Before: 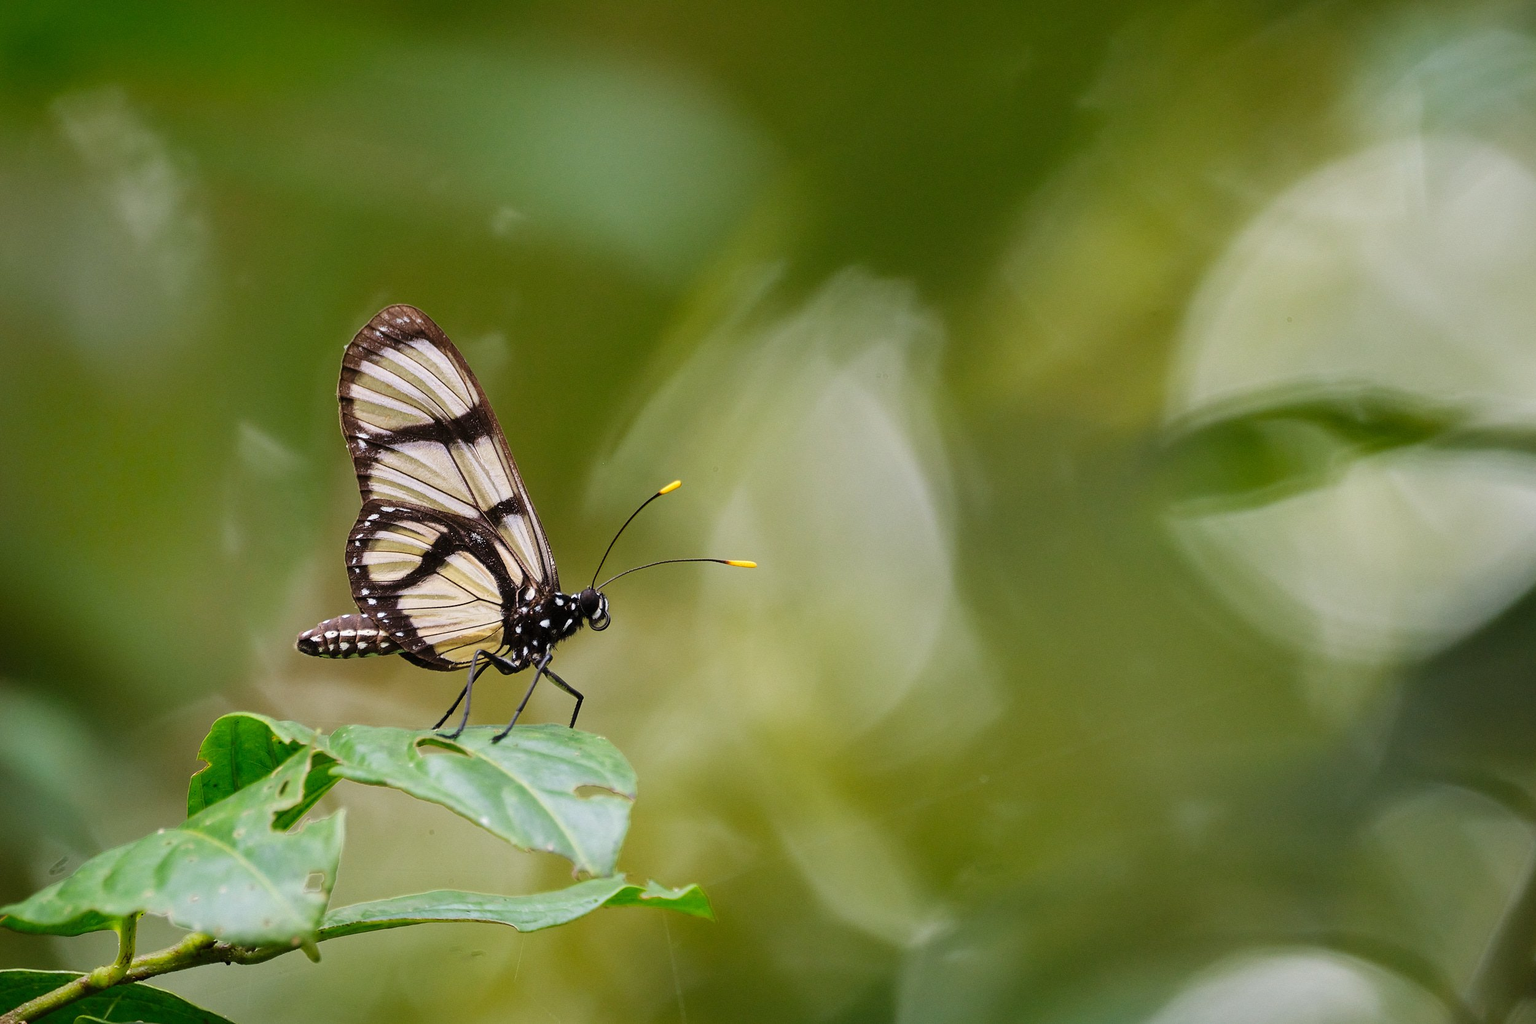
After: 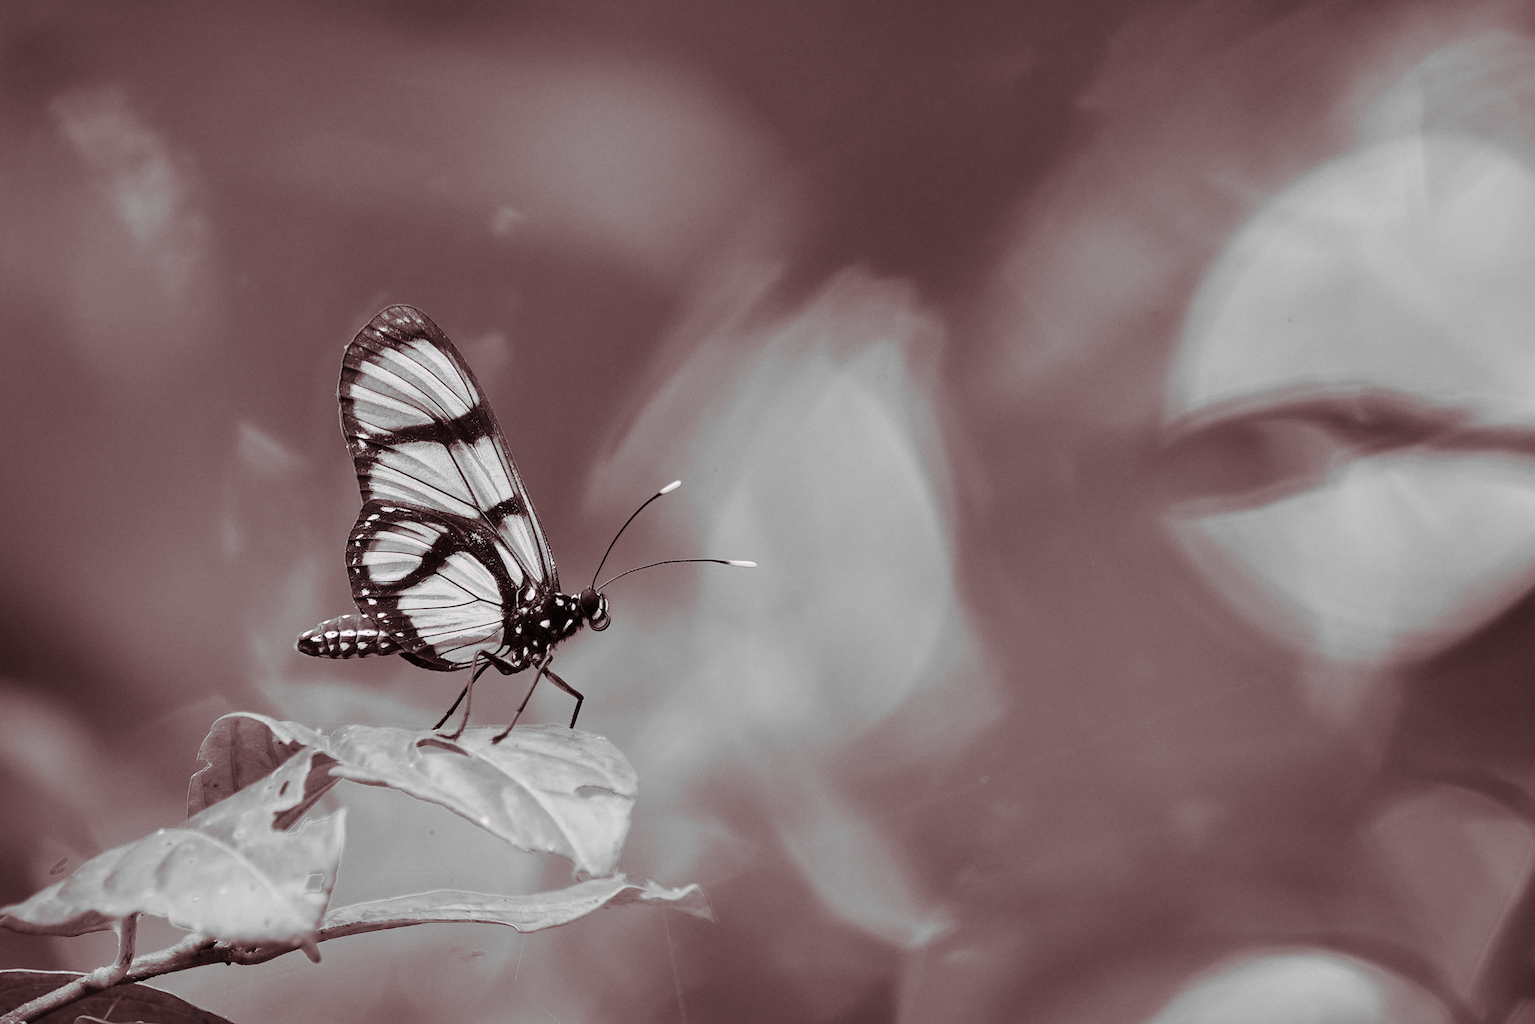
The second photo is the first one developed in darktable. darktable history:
contrast brightness saturation: contrast 0.05
monochrome: on, module defaults
split-toning: highlights › hue 298.8°, highlights › saturation 0.73, compress 41.76%
